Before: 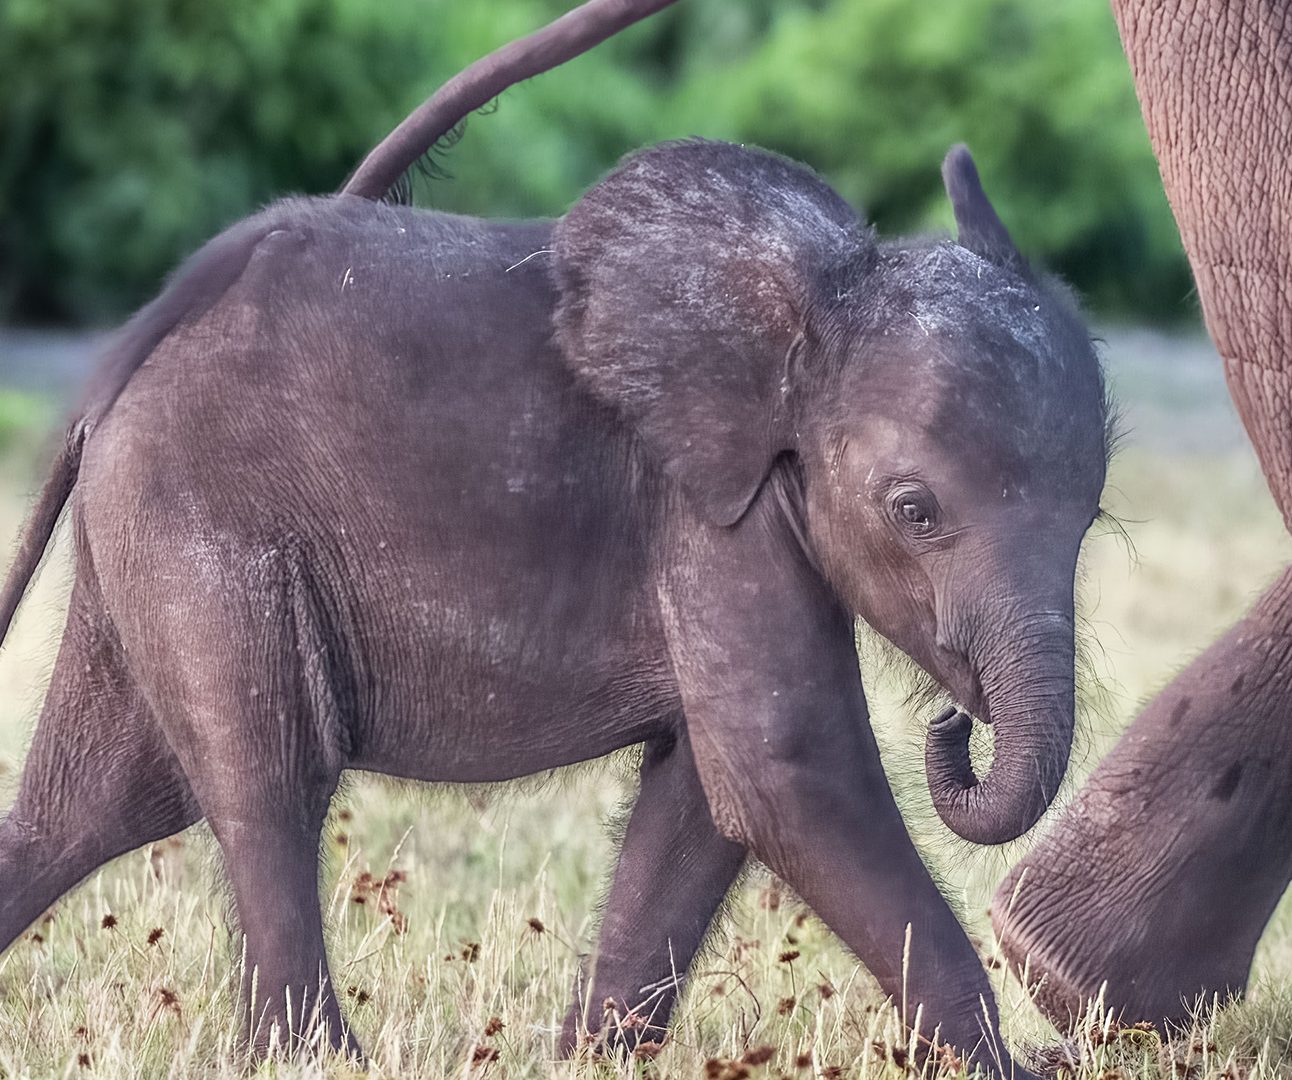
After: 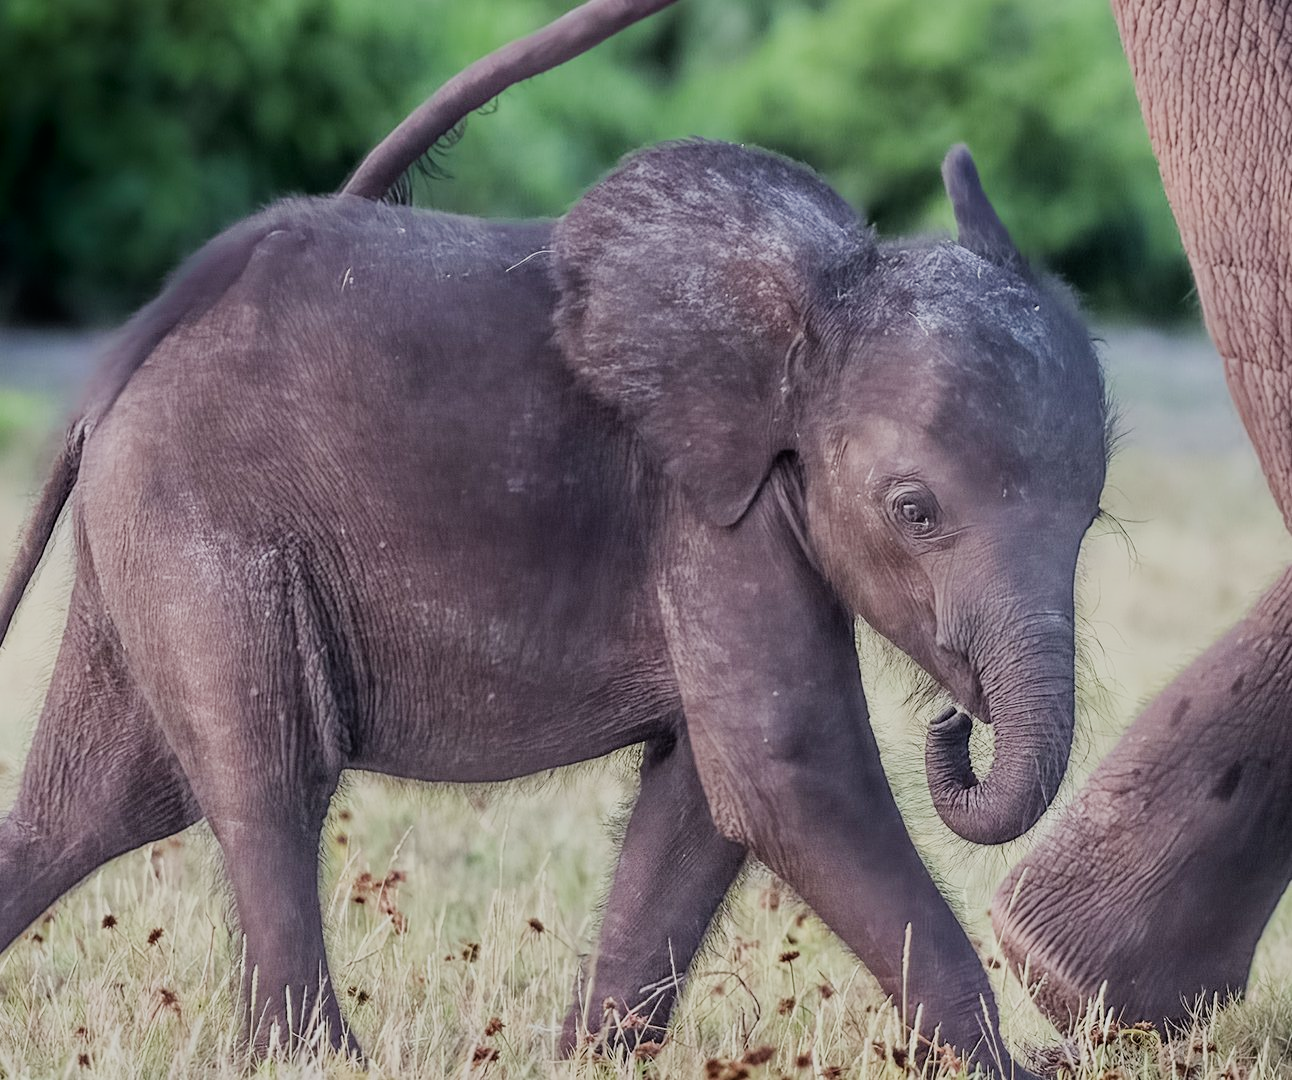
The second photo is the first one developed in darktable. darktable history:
filmic rgb: black relative exposure -7.65 EV, white relative exposure 4.56 EV, hardness 3.61
shadows and highlights: shadows -88.03, highlights -35.45, shadows color adjustment 99.15%, highlights color adjustment 0%, soften with gaussian
